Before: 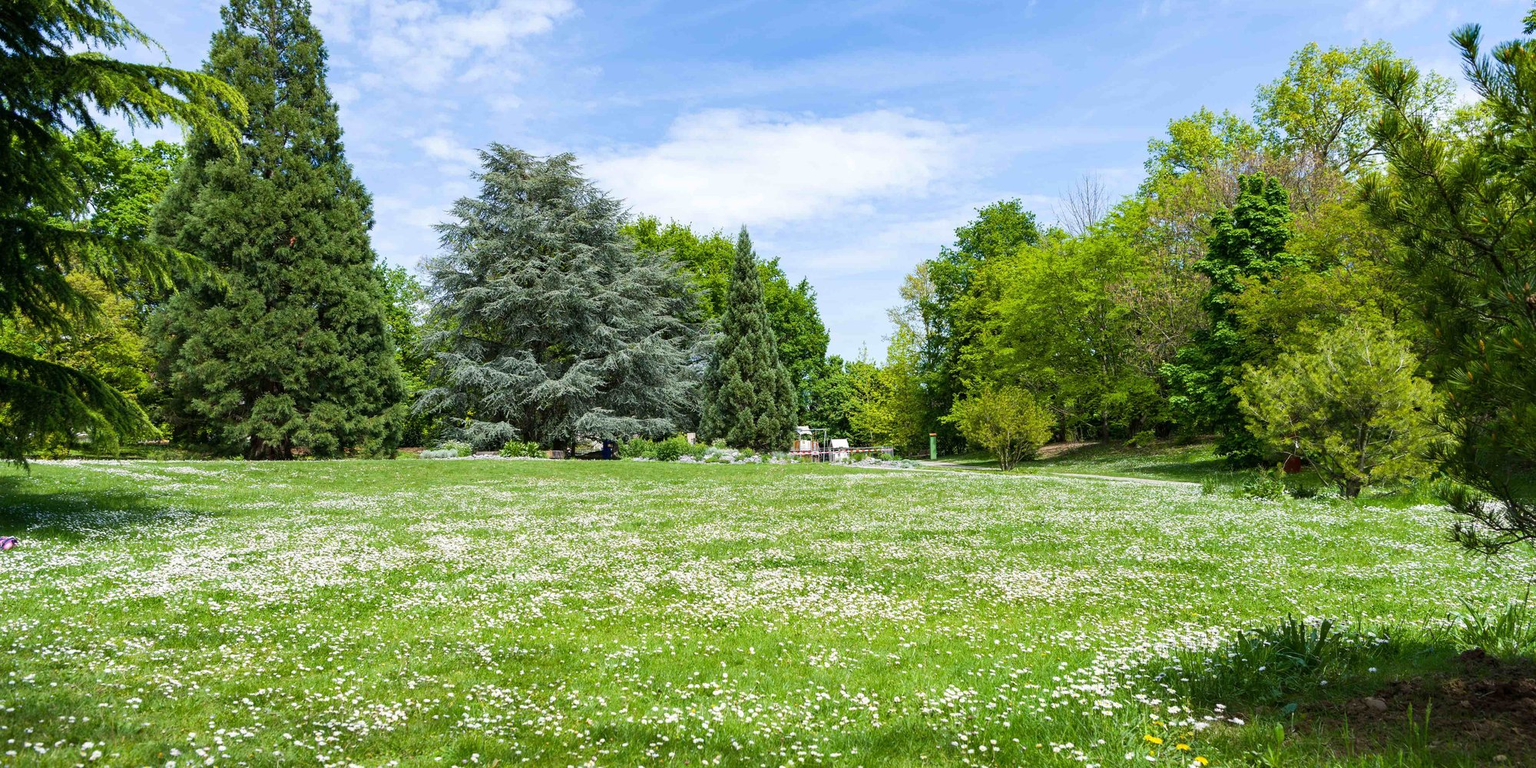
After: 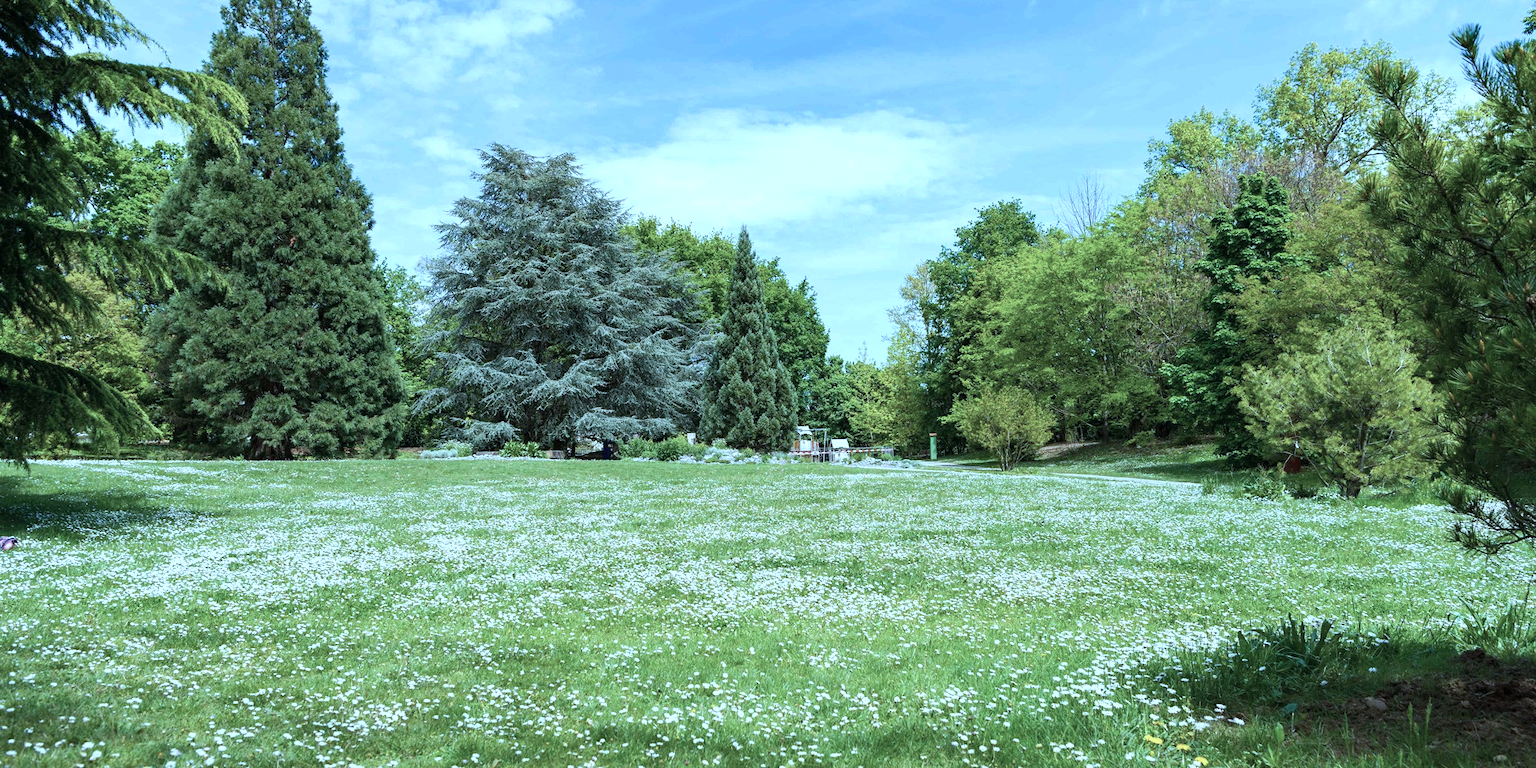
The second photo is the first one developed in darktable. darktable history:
color correction: highlights a* -12.64, highlights b* -18.1, saturation 0.7
exposure: exposure 0.178 EV, compensate exposure bias true, compensate highlight preservation false
color calibration: x 0.367, y 0.379, temperature 4395.86 K
